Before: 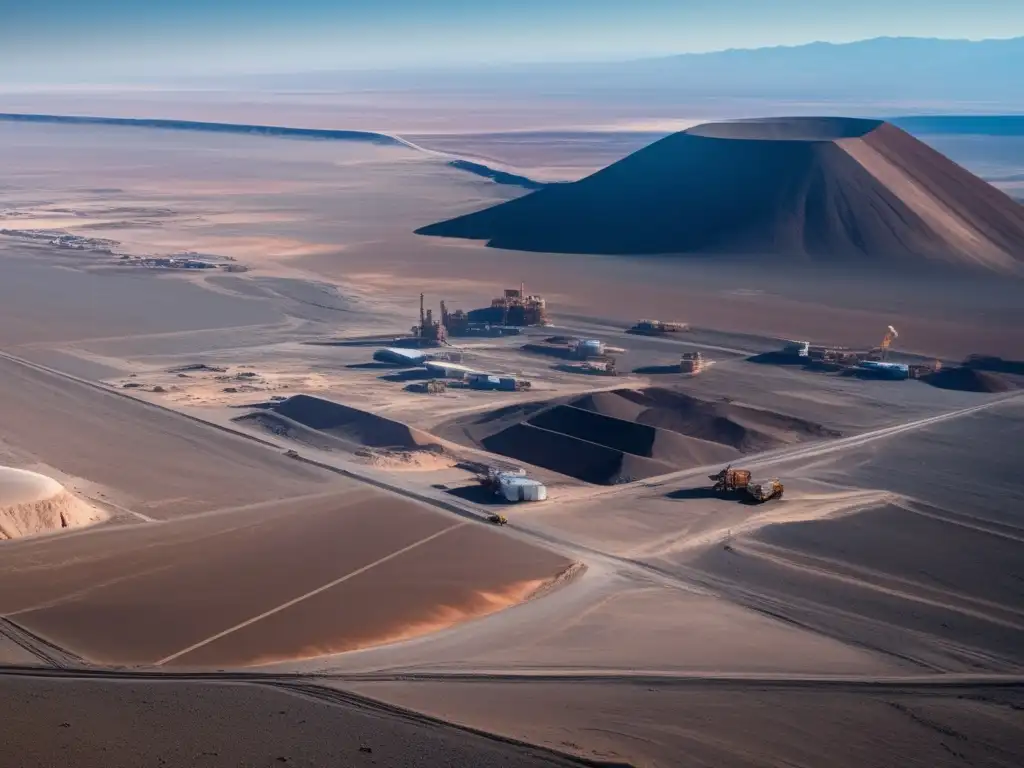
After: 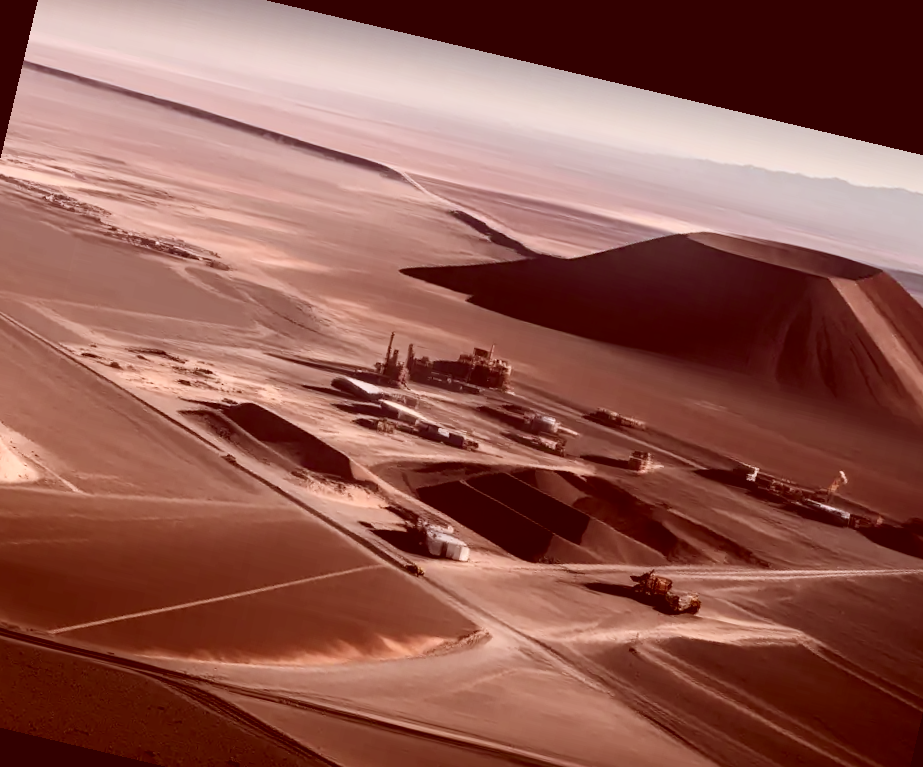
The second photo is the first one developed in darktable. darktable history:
contrast brightness saturation: contrast 0.25, saturation -0.31
color correction: highlights a* 9.03, highlights b* 8.71, shadows a* 40, shadows b* 40, saturation 0.8
rotate and perspective: rotation 13.27°, automatic cropping off
crop and rotate: left 10.77%, top 5.1%, right 10.41%, bottom 16.76%
